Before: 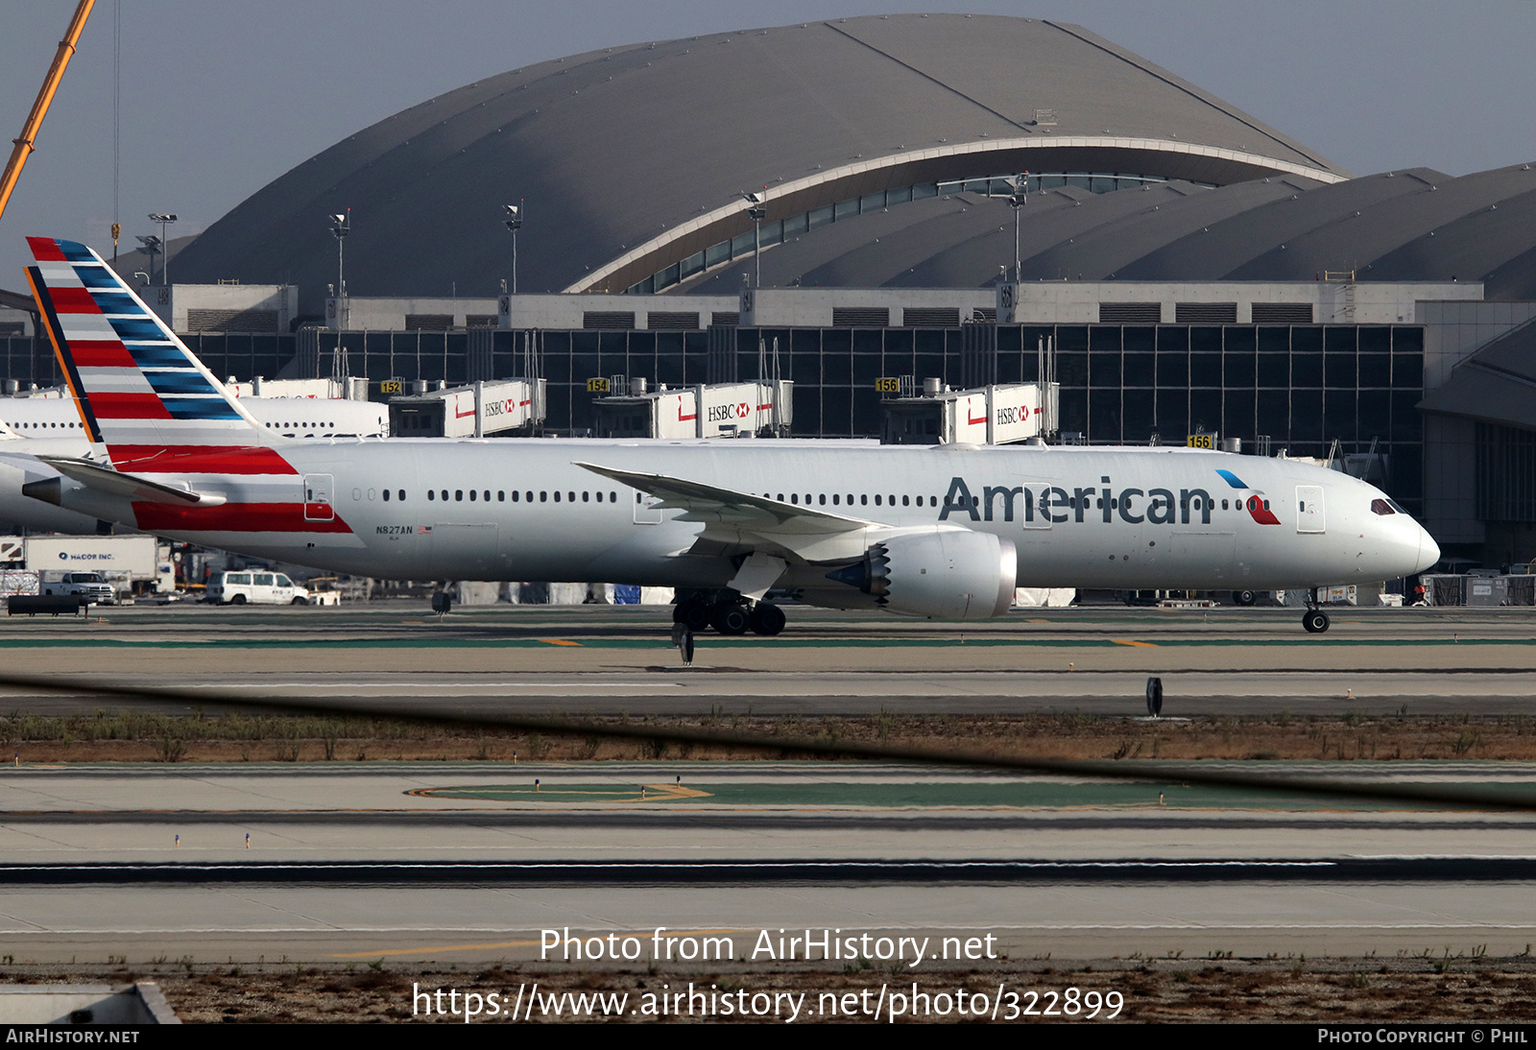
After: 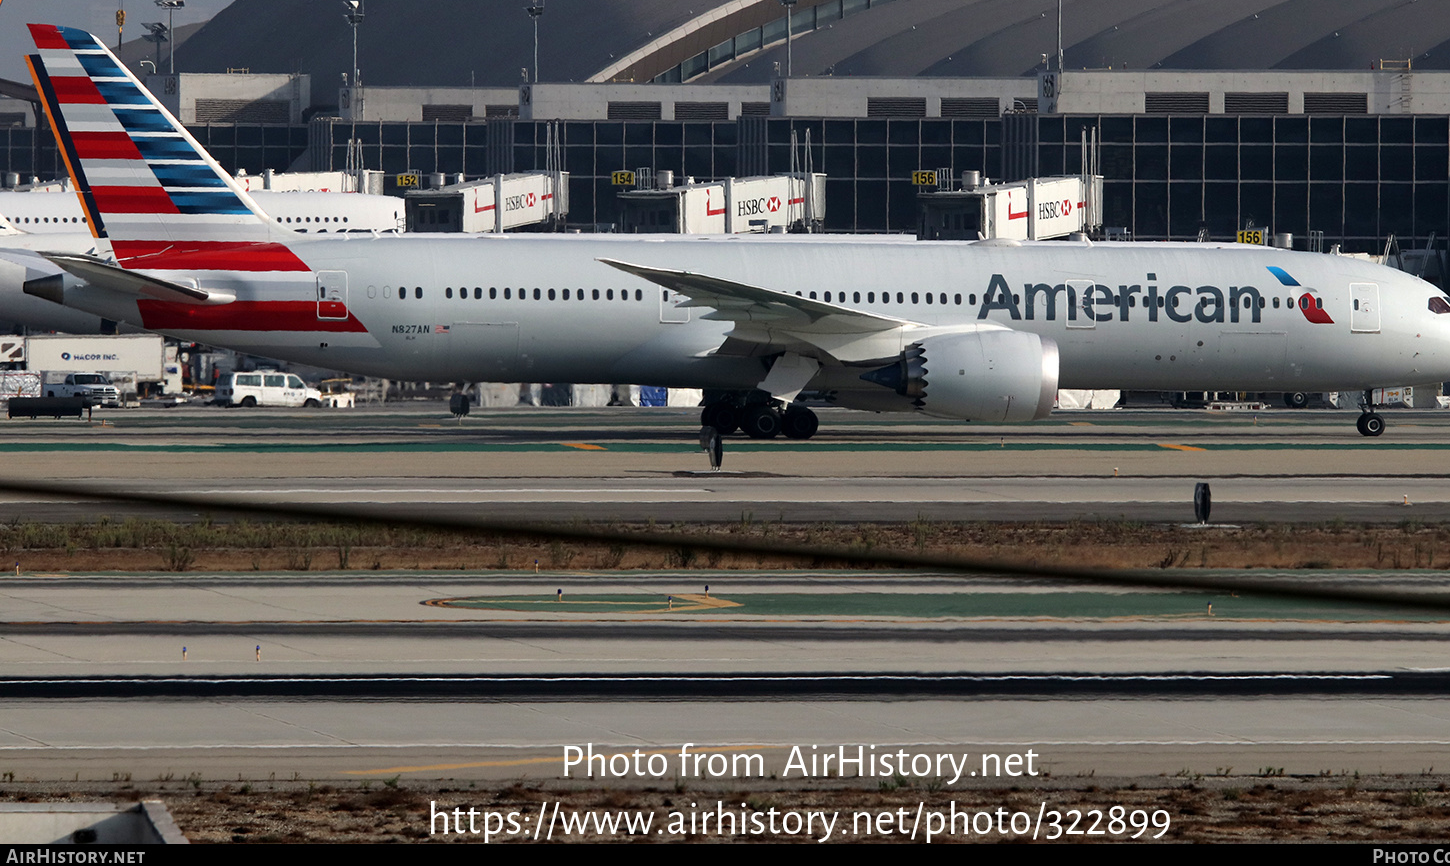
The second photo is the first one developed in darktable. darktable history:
crop: top 20.459%, right 9.336%, bottom 0.328%
